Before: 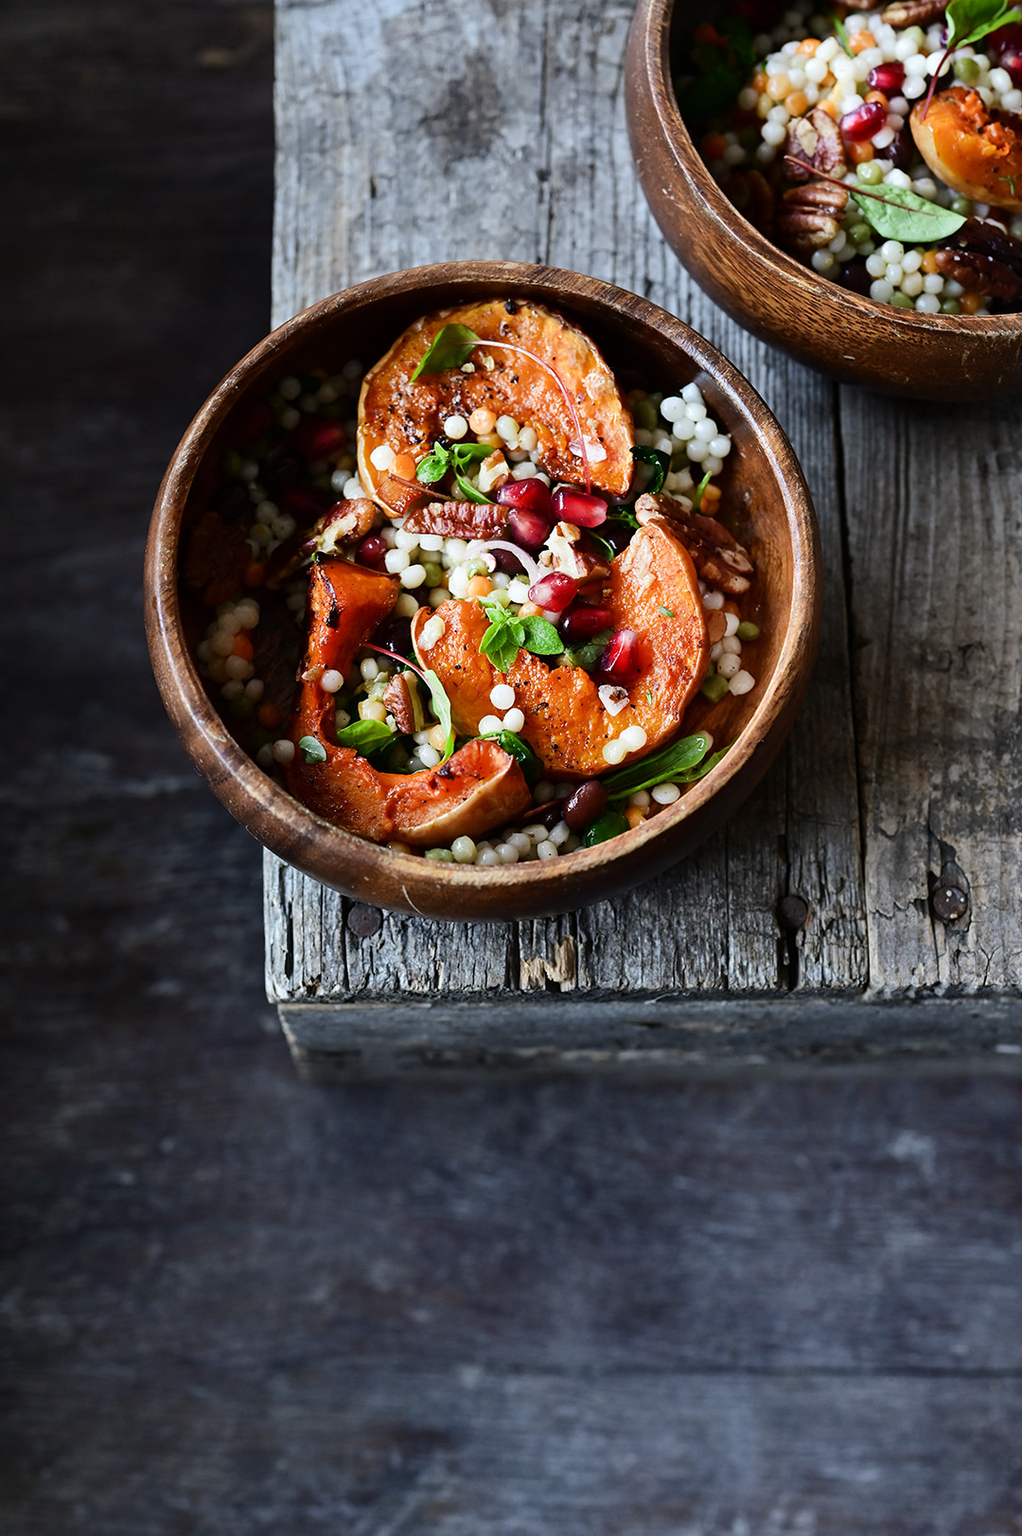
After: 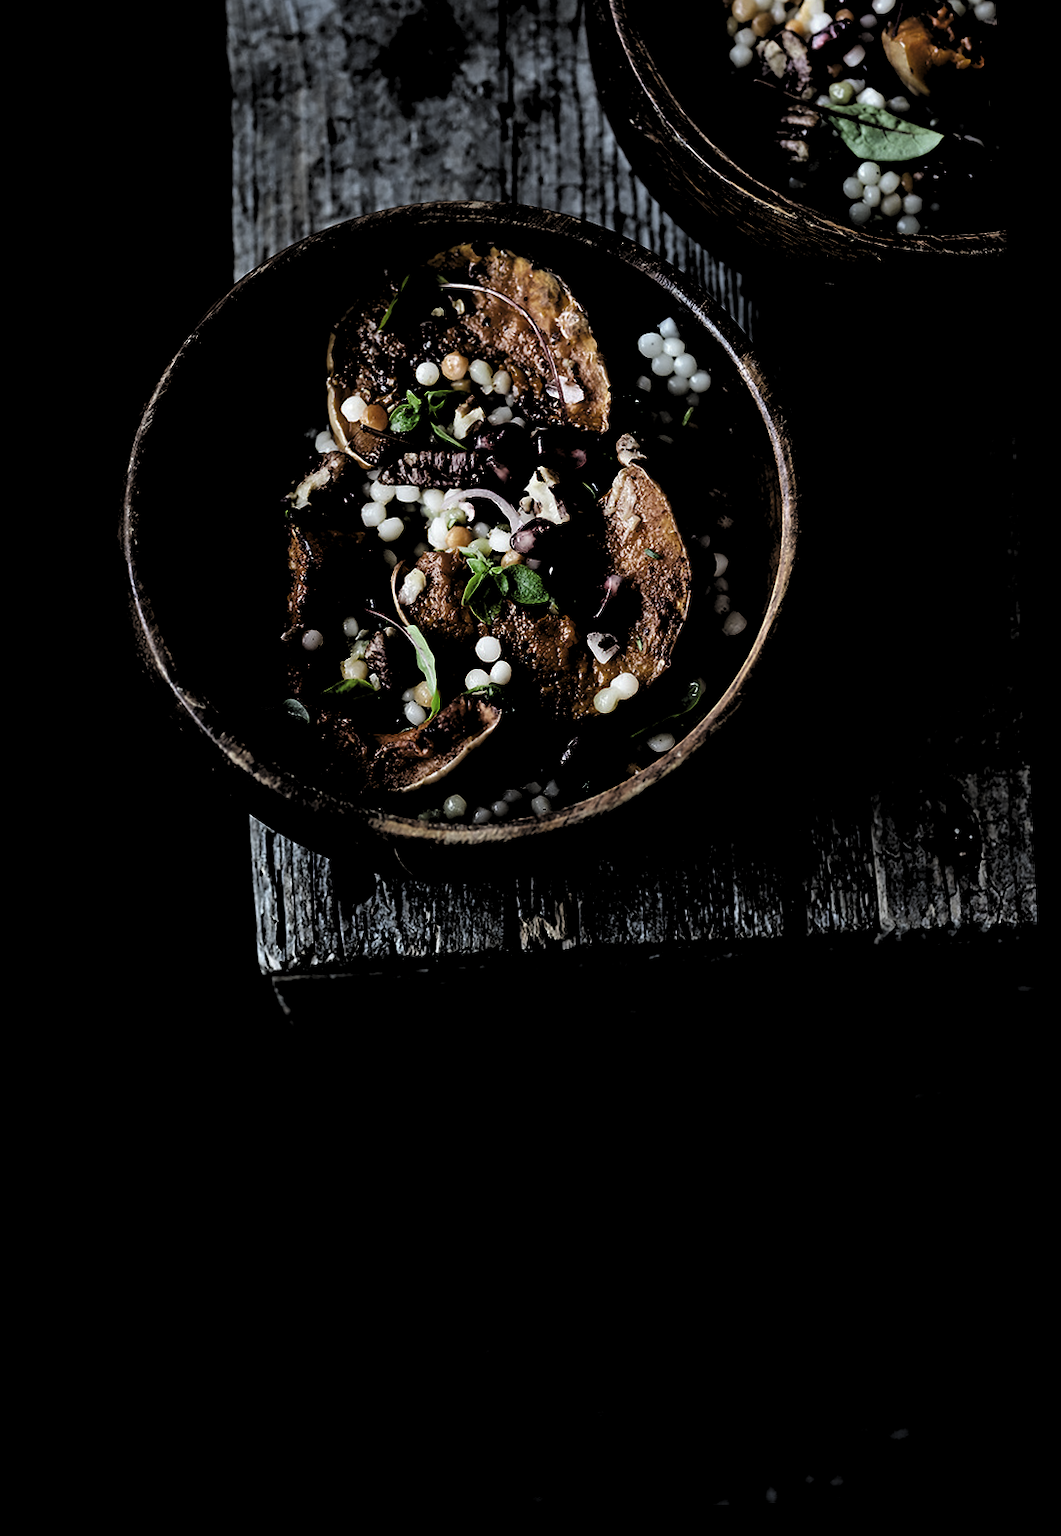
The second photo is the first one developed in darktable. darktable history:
crop and rotate: angle 2.58°, left 5.511%, top 5.677%
levels: levels [0.514, 0.759, 1]
